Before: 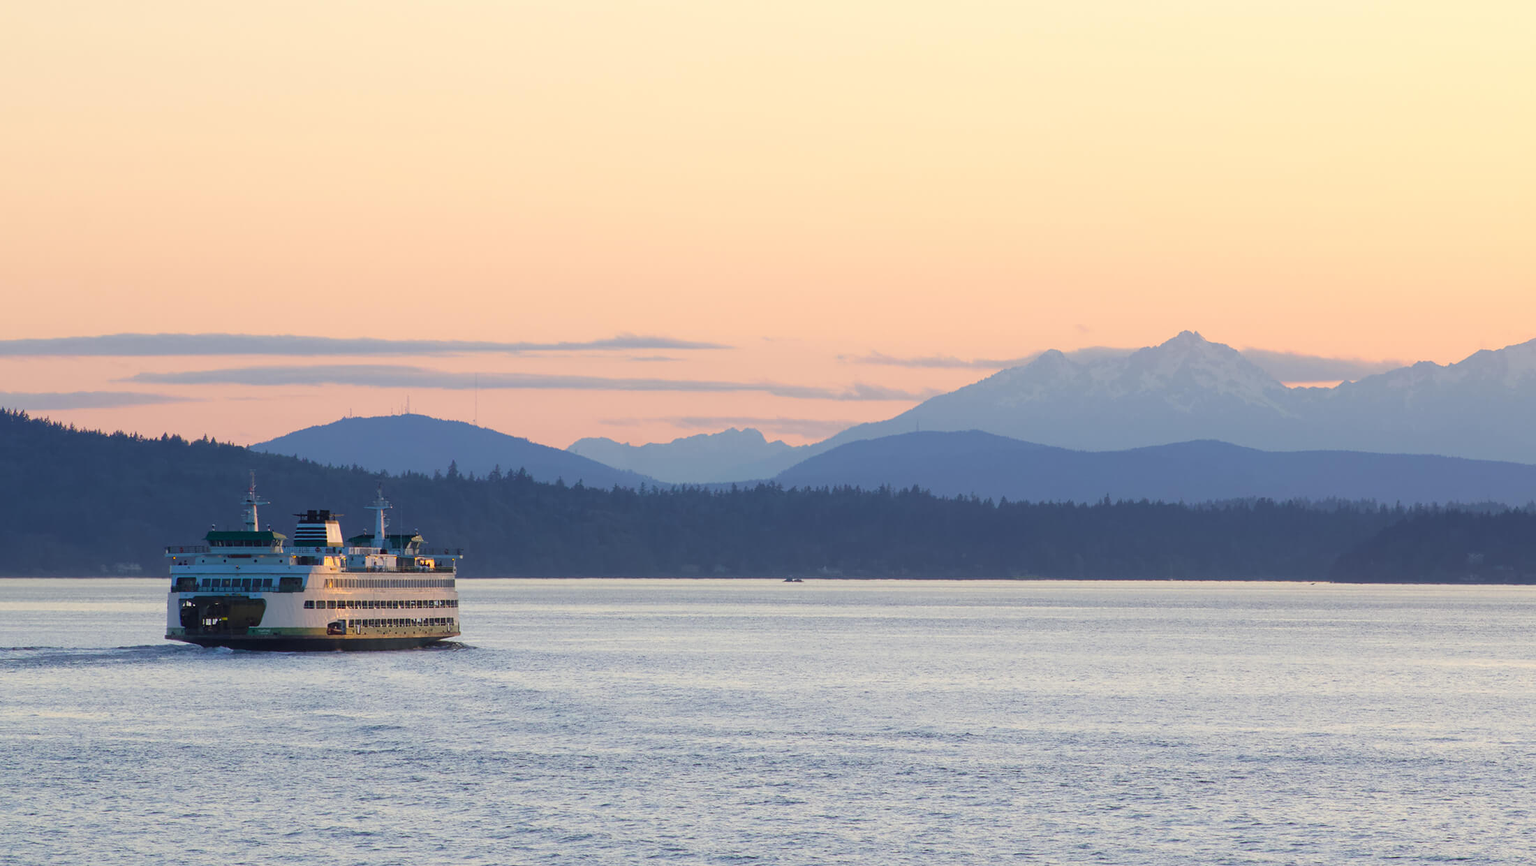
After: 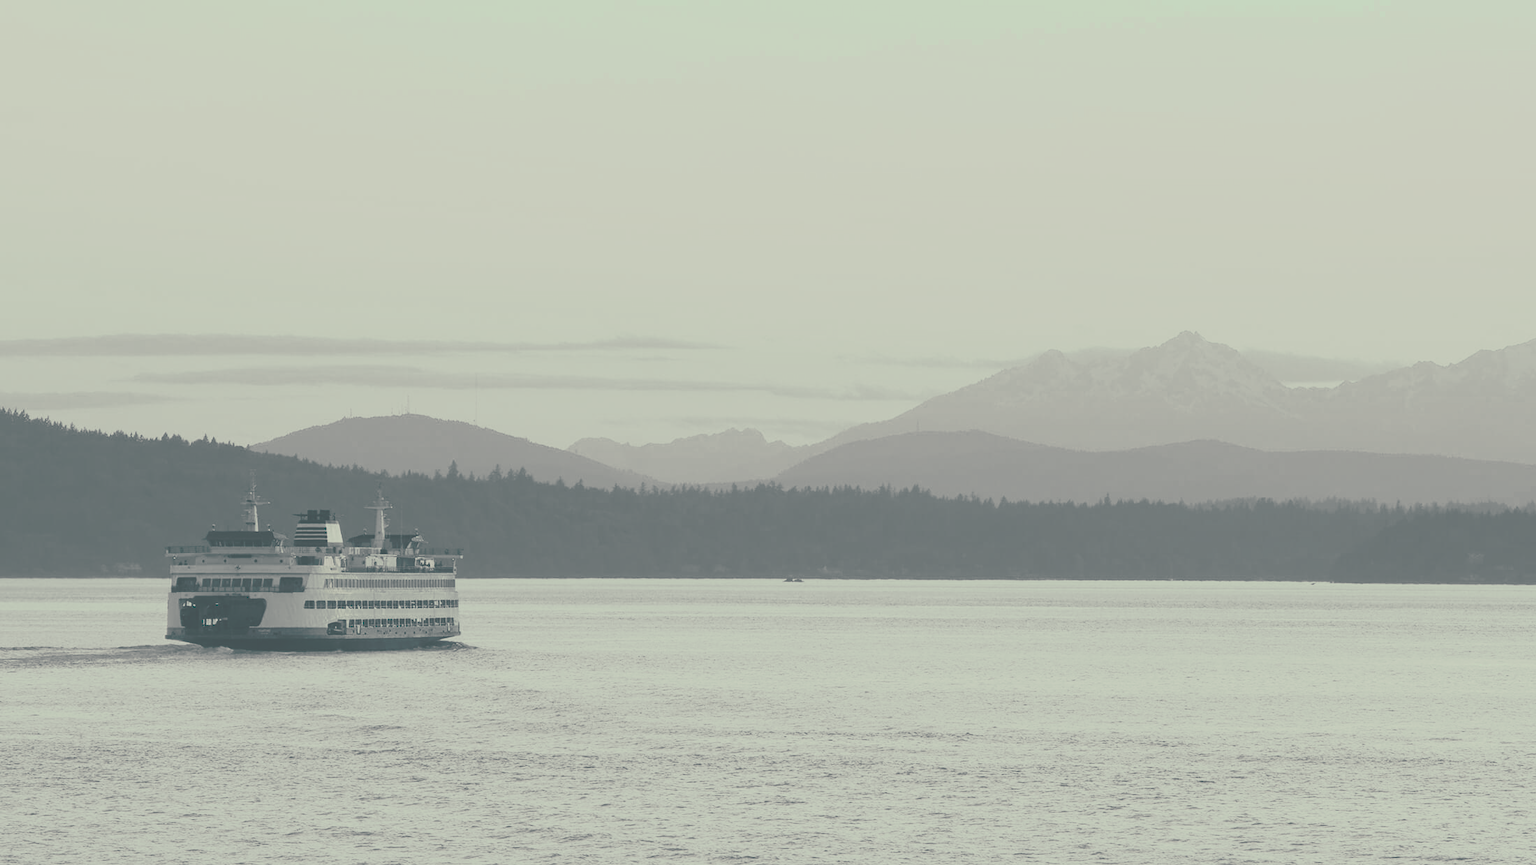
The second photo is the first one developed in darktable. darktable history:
tone curve: curves: ch0 [(0, 0) (0.003, 0.313) (0.011, 0.317) (0.025, 0.317) (0.044, 0.322) (0.069, 0.327) (0.1, 0.335) (0.136, 0.347) (0.177, 0.364) (0.224, 0.384) (0.277, 0.421) (0.335, 0.459) (0.399, 0.501) (0.468, 0.554) (0.543, 0.611) (0.623, 0.679) (0.709, 0.751) (0.801, 0.804) (0.898, 0.844) (1, 1)], preserve colors none
color look up table: target L [96.32, 85.82, 85.3, 79.34, 77.87, 71.18, 60.09, 57.87, 45.05, 52.27, 46.21, 36.18, 24.13, 11.86, 203.48, 76.49, 54.89, 60.94, 57.76, 59.54, 45.15, 26.61, 32.88, 27.75, 11.28, 7.296, 97.99, 84.56, 96.49, 81.69, 73.77, 85.3, 90.82, 69.05, 66.63, 45.85, 37.84, 55.74, 31.02, 13.15, 91.03, 99.3, 86.02, 80.24, 74.42, 59.51, 55.37, 59.11, 34.69], target a [-26.49, -6.396, -5.406, -5.841, -5.749, -2.814, -3.149, -2.399, -3.689, -2.978, -4.06, -3.941, -6.992, -19.27, 0, -5.182, -3.047, -2.437, -2.954, -3.342, -3.105, -6.076, -6.482, -5.952, -25.05, -21.43, -21.73, -5.341, -25.76, -5.106, -4.376, -5.406, -12.58, -3.834, -2.838, -3.285, -6.21, -3.413, -5.711, -22.23, -11.67, -12.14, -5.421, -5.185, -5.159, -3.489, -3.298, -2.373, -4.782], target b [28.44, 15.39, 14.65, 12.13, 11.38, 6.228, 3.158, 2.857, -0.568, 1.248, 0.299, -3.747, -4.286, -9.867, -0.002, 9.748, 1.845, 3.194, 2.678, 2.986, -0.393, -3.672, -2.919, -3.983, -10.12, -10.8, 30.01, 14.64, 28.71, 13.46, 7.263, 14.65, 20.23, 5.689, 4.381, -0.16, -1.784, 2.426, -4.162, -7.733, 19.48, 31.04, 14.63, 13.02, 7.736, 3.508, 1.884, 2.329, -2.592], num patches 49
